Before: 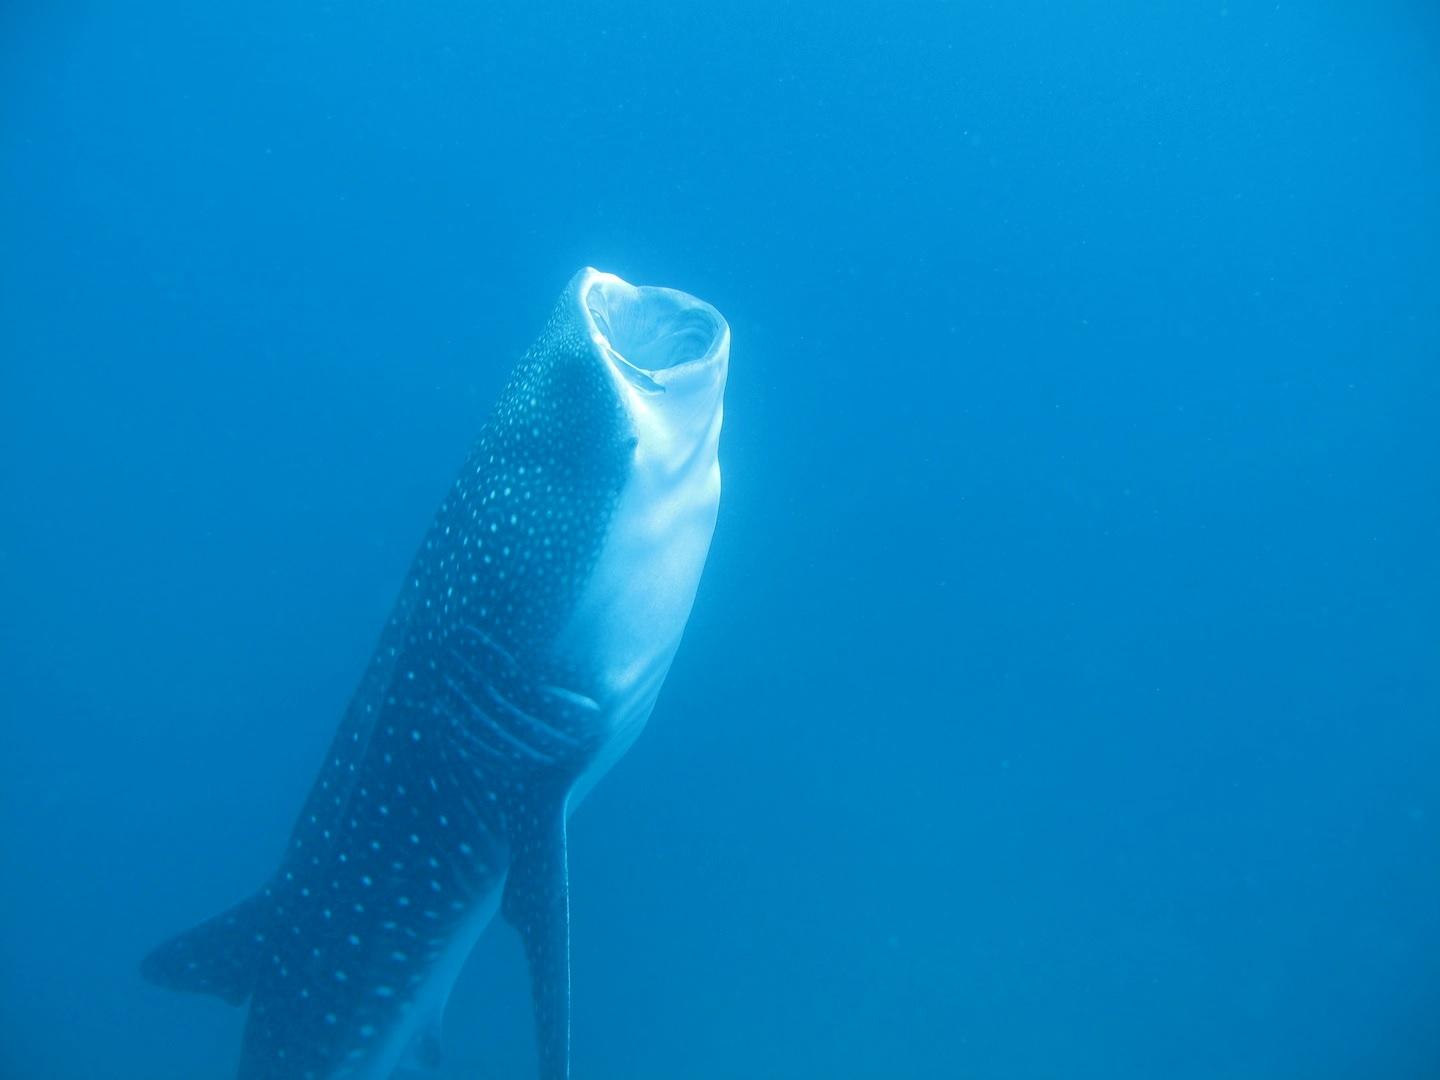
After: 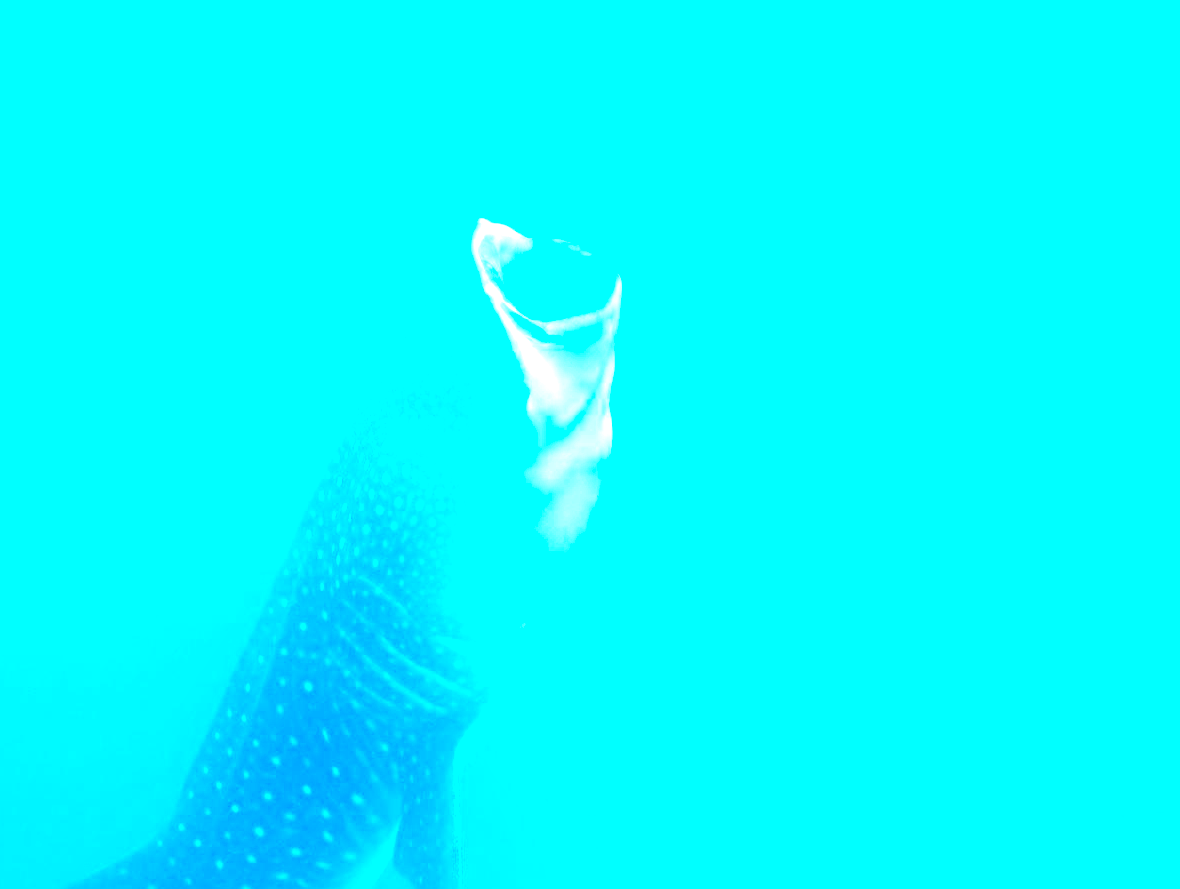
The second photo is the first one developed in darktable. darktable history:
crop and rotate: left 7.533%, top 4.547%, right 10.509%, bottom 13.113%
contrast brightness saturation: contrast 0.195, brightness 0.159, saturation 0.223
tone equalizer: -8 EV -1.1 EV, -7 EV -1.01 EV, -6 EV -0.865 EV, -5 EV -0.588 EV, -3 EV 0.548 EV, -2 EV 0.839 EV, -1 EV 0.997 EV, +0 EV 1.06 EV, smoothing diameter 2.03%, edges refinement/feathering 21.26, mask exposure compensation -1.57 EV, filter diffusion 5
exposure: black level correction 0, exposure 1.199 EV, compensate highlight preservation false
sharpen: on, module defaults
